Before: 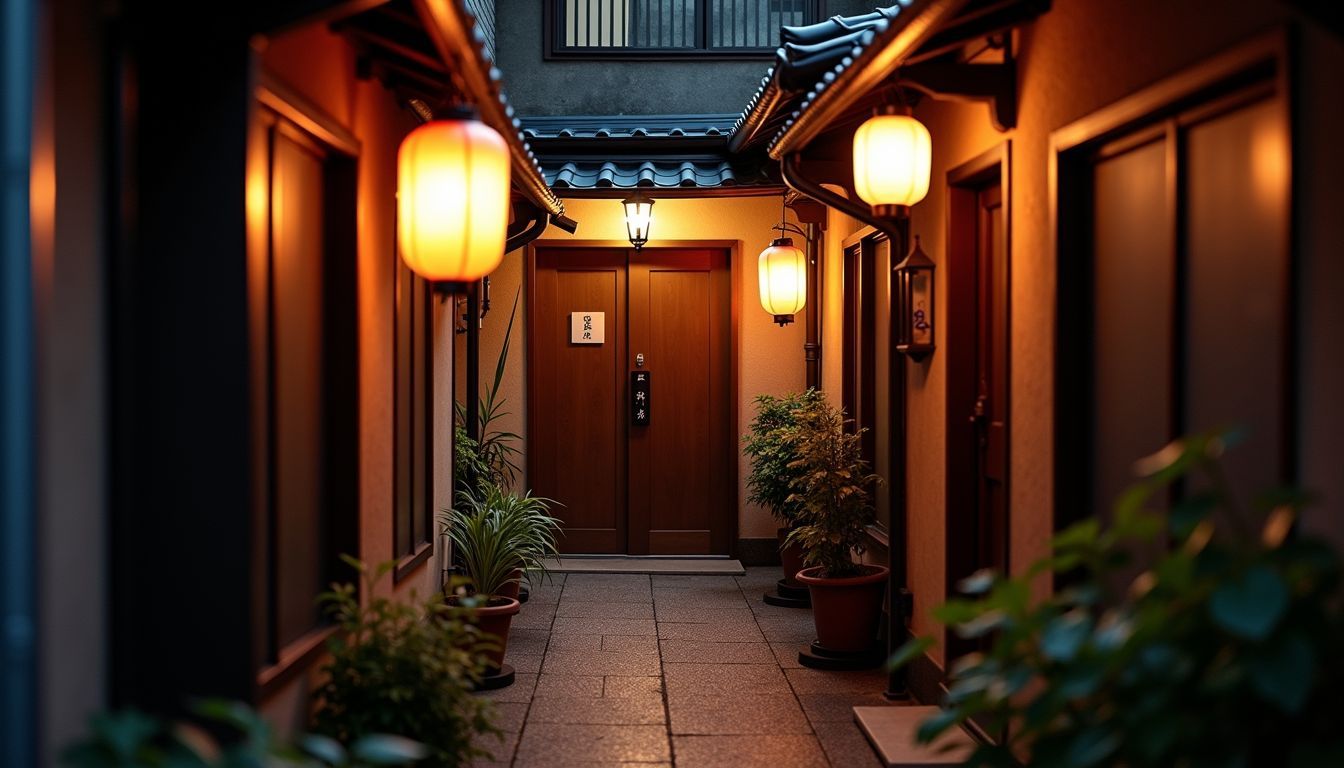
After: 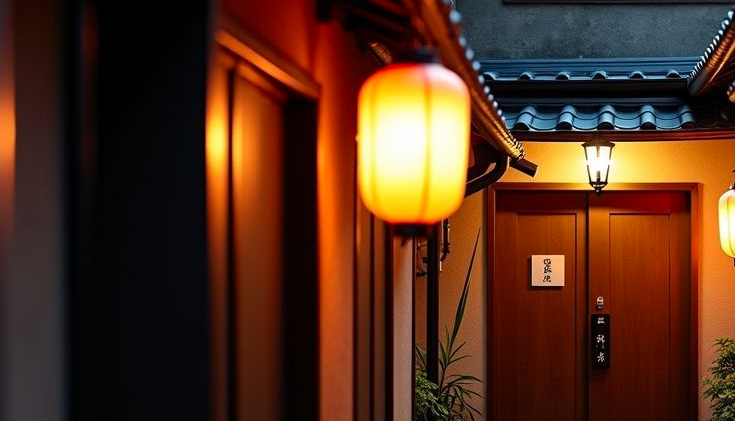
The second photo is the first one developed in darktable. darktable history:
crop and rotate: left 3.047%, top 7.509%, right 42.236%, bottom 37.598%
color correction: saturation 1.11
